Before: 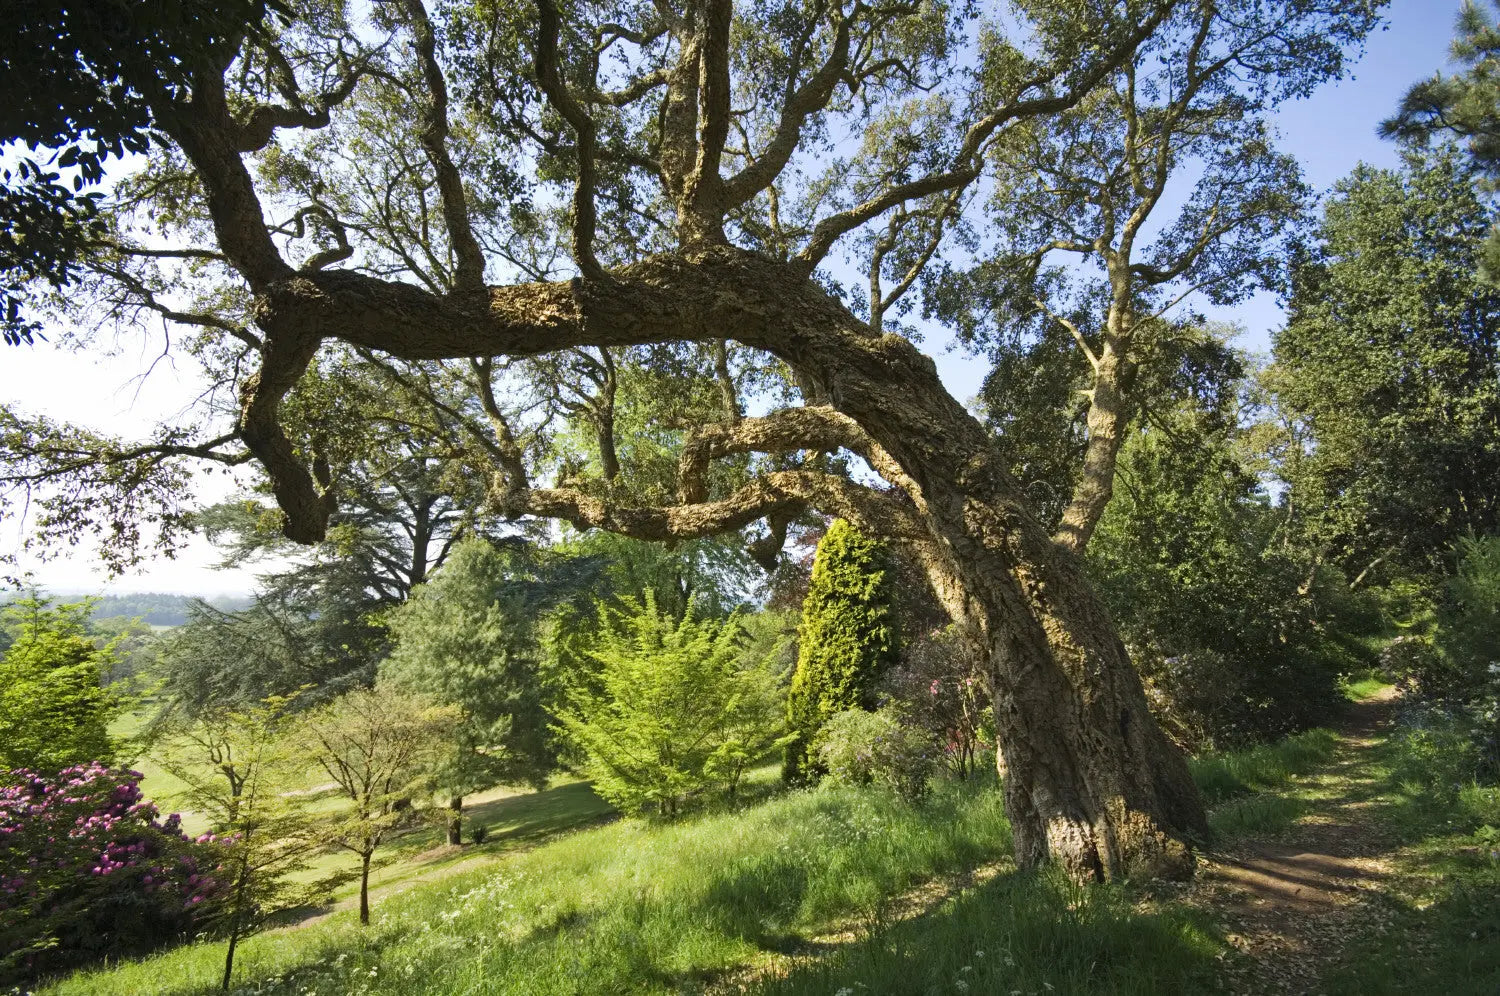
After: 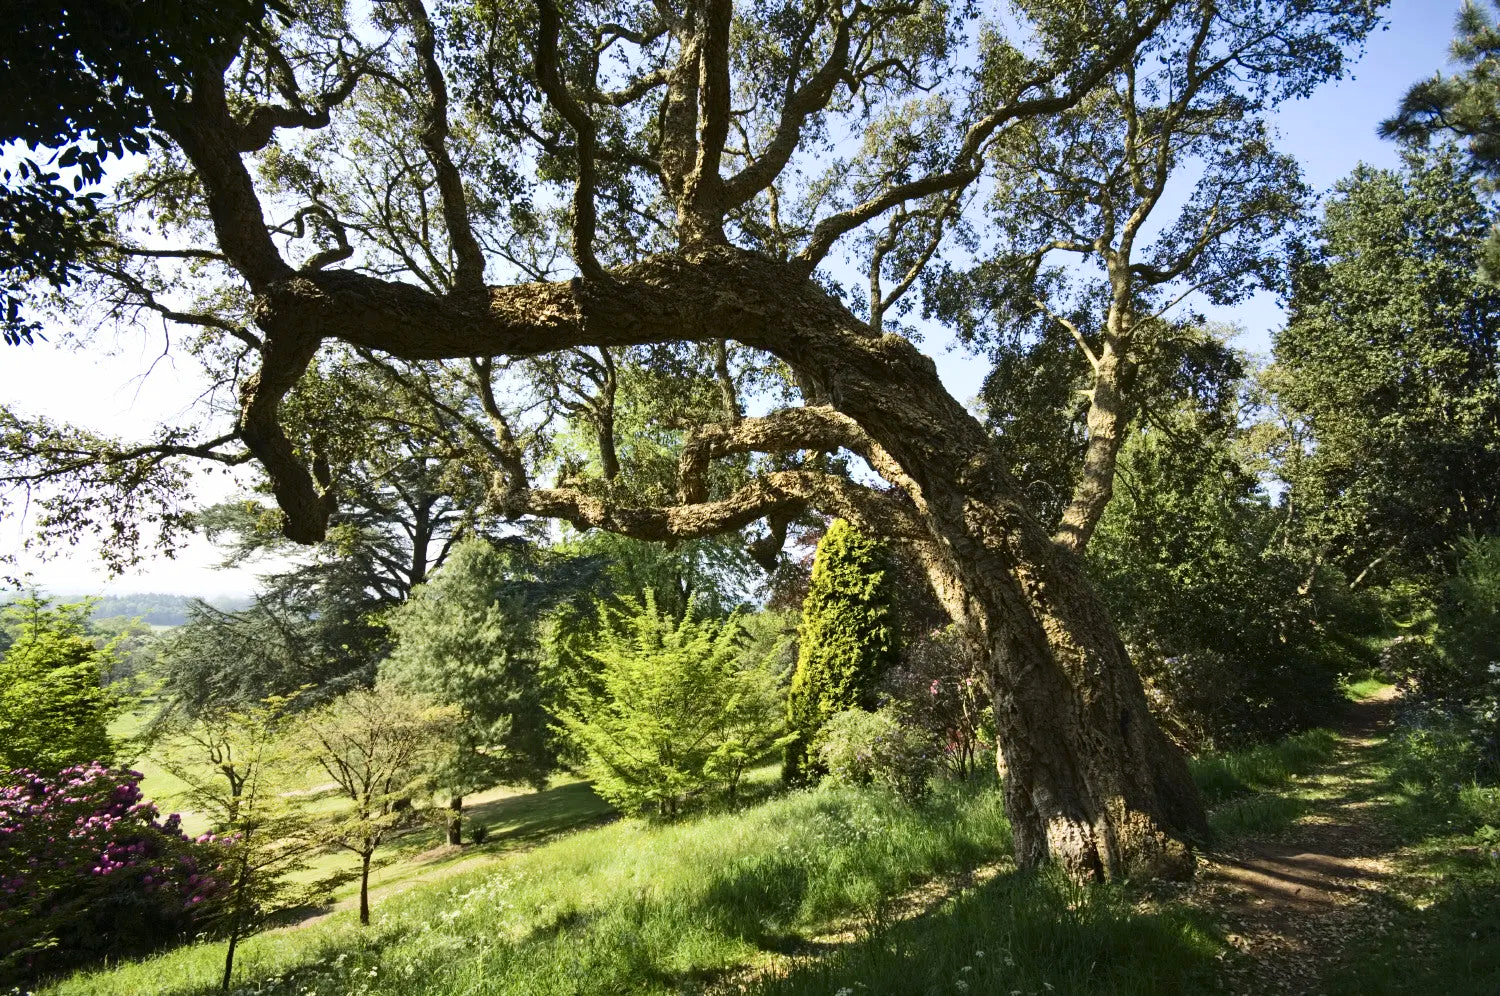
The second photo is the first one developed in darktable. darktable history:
contrast brightness saturation: contrast 0.224
